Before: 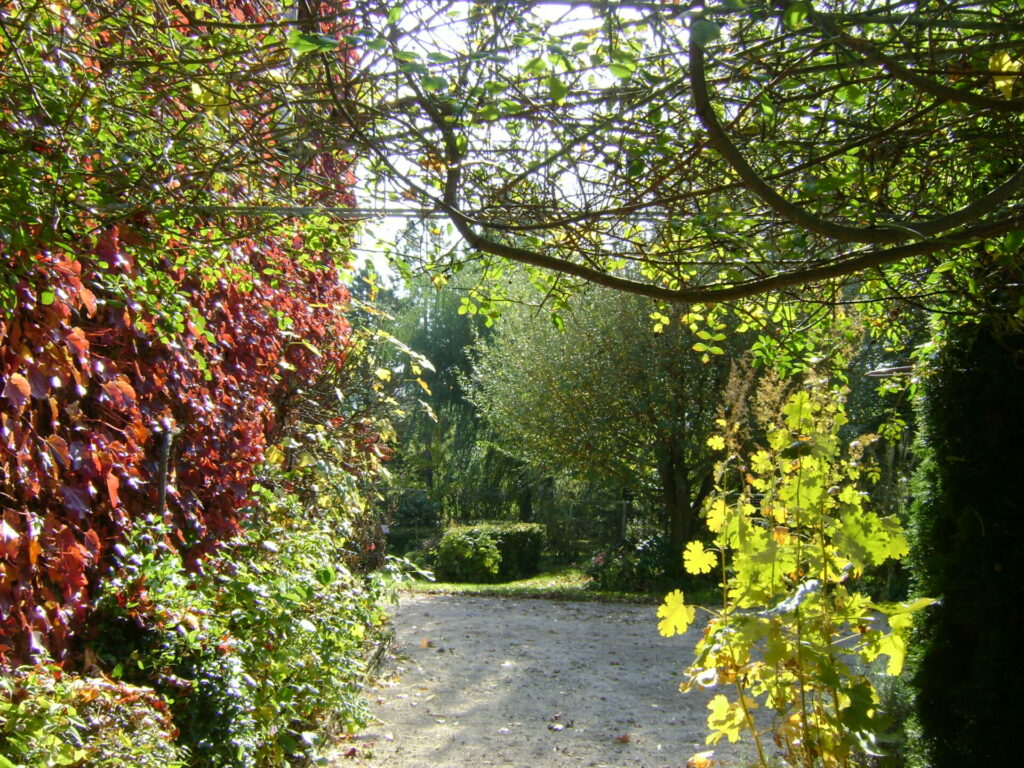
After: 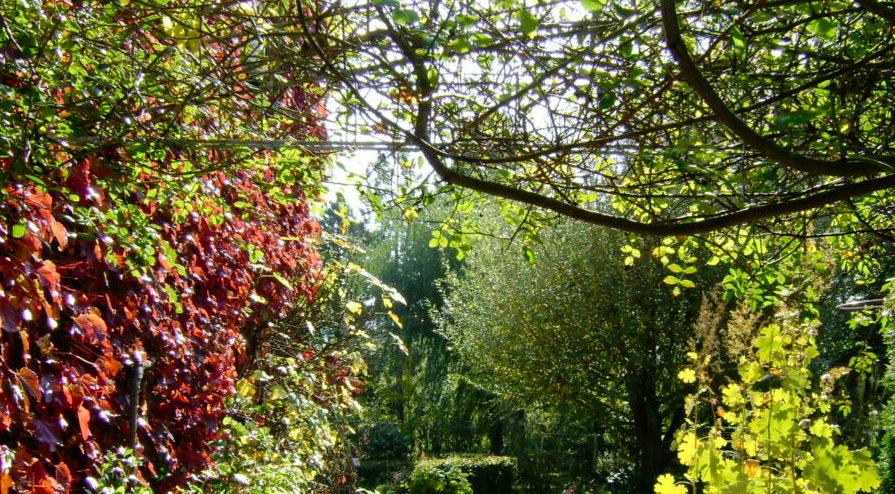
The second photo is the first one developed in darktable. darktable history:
crop: left 2.908%, top 8.852%, right 9.651%, bottom 26.733%
tone curve: curves: ch0 [(0, 0) (0.003, 0.003) (0.011, 0.003) (0.025, 0.007) (0.044, 0.014) (0.069, 0.02) (0.1, 0.03) (0.136, 0.054) (0.177, 0.099) (0.224, 0.156) (0.277, 0.227) (0.335, 0.302) (0.399, 0.375) (0.468, 0.456) (0.543, 0.54) (0.623, 0.625) (0.709, 0.717) (0.801, 0.807) (0.898, 0.895) (1, 1)], preserve colors none
